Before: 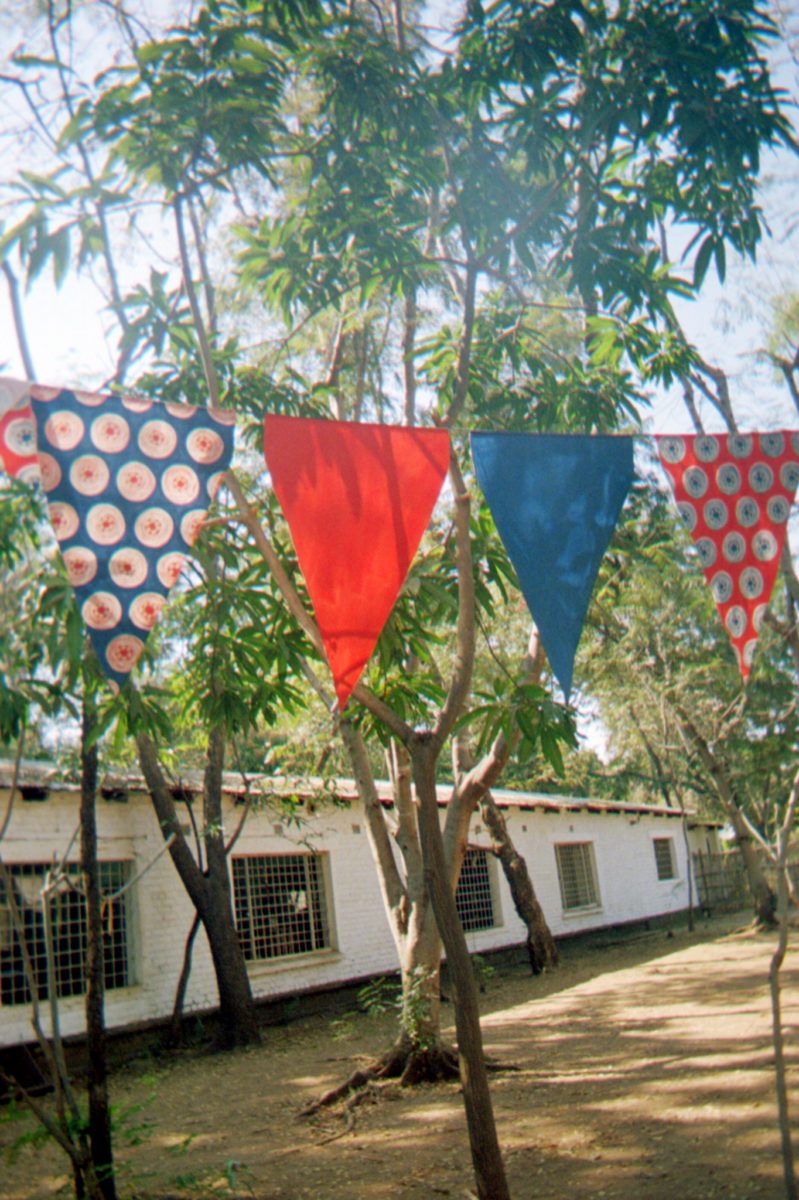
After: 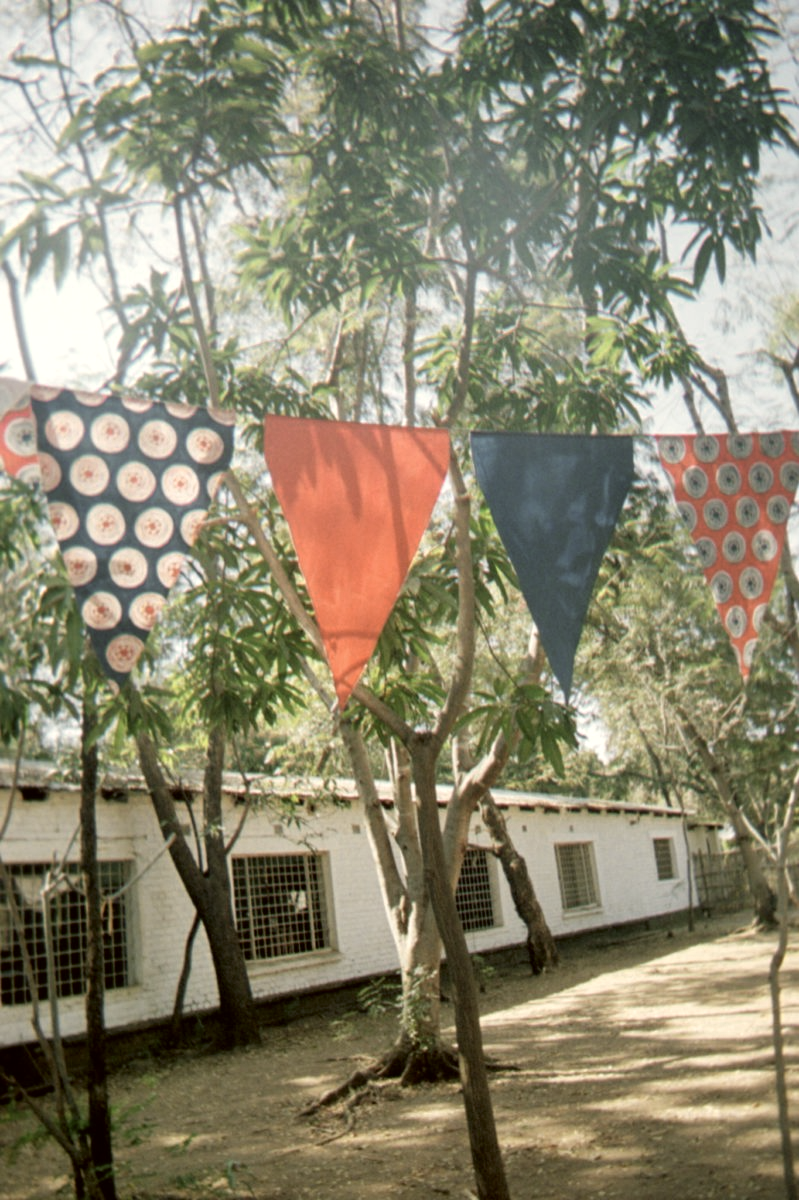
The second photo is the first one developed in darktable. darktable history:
color correction: highlights a* -1.43, highlights b* 10.12, shadows a* 0.395, shadows b* 19.35
vibrance: vibrance 60%
color zones: curves: ch0 [(0, 0.6) (0.129, 0.585) (0.193, 0.596) (0.429, 0.5) (0.571, 0.5) (0.714, 0.5) (0.857, 0.5) (1, 0.6)]; ch1 [(0, 0.453) (0.112, 0.245) (0.213, 0.252) (0.429, 0.233) (0.571, 0.231) (0.683, 0.242) (0.857, 0.296) (1, 0.453)]
